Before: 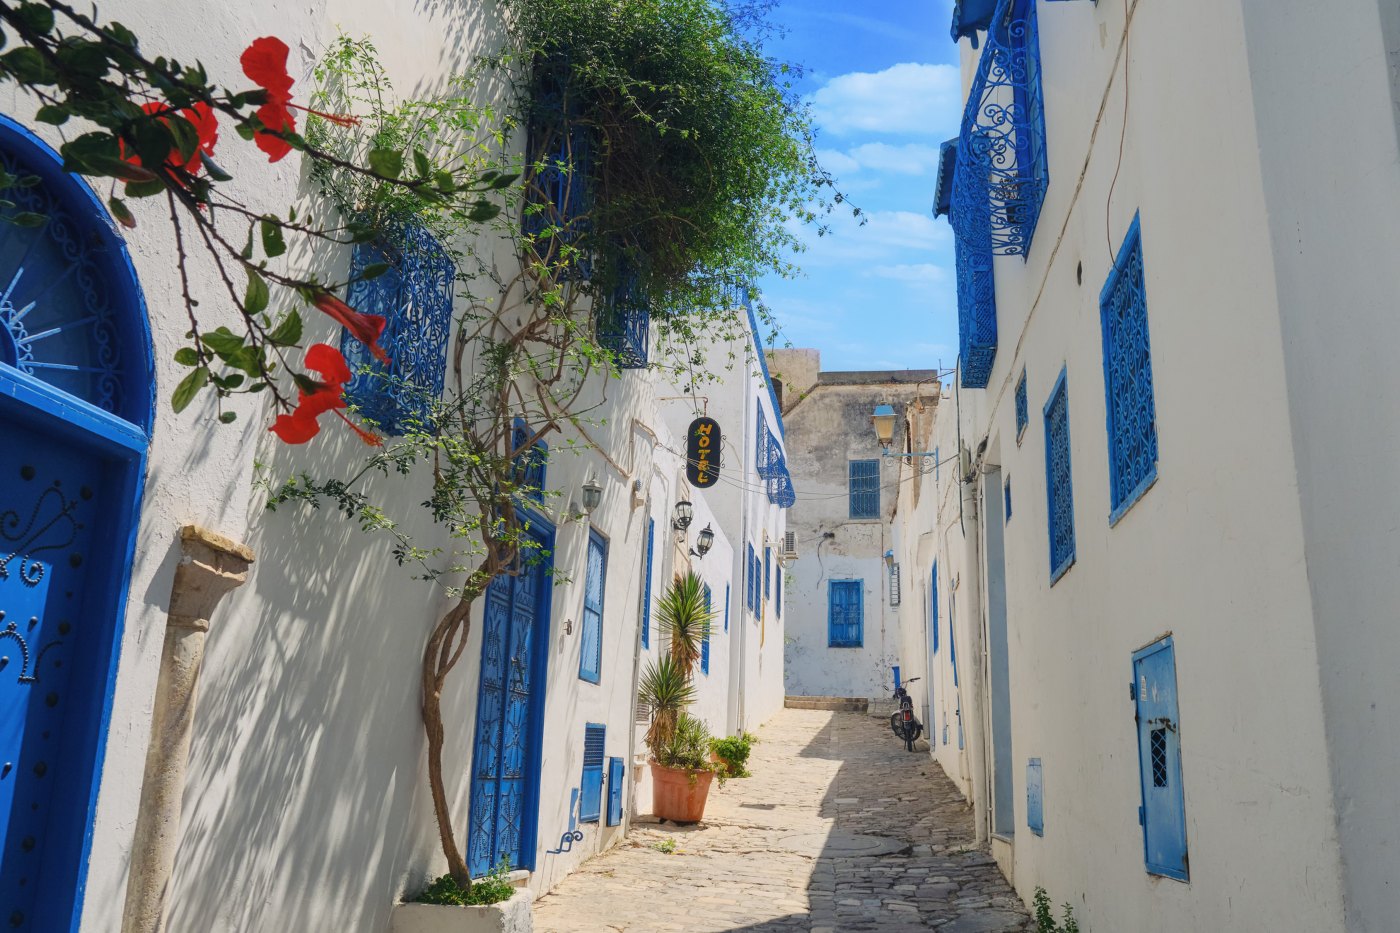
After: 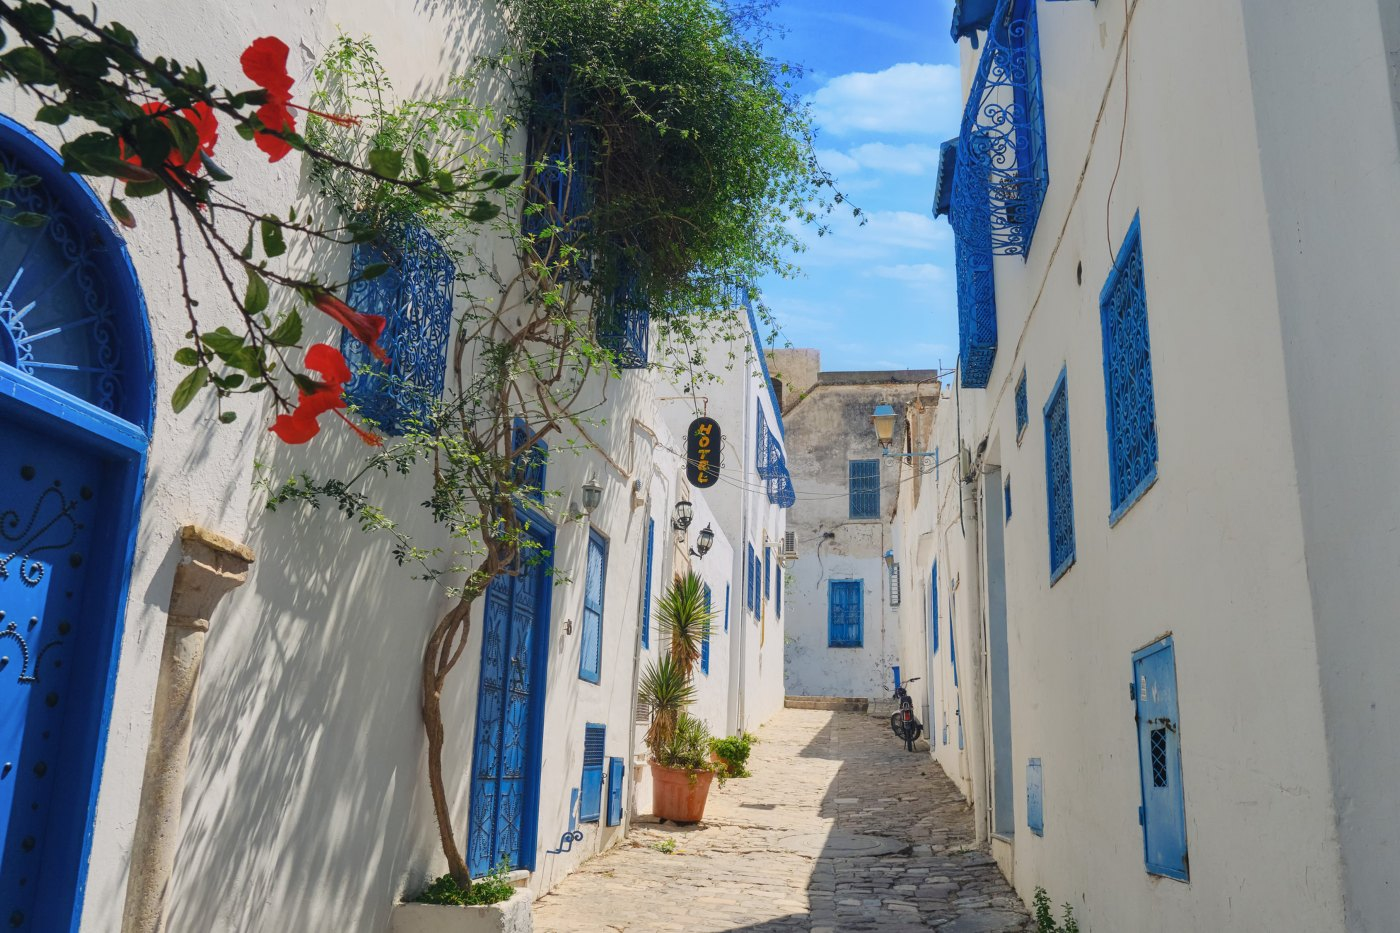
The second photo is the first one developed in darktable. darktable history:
shadows and highlights: shadows 47.48, highlights -40.55, soften with gaussian
